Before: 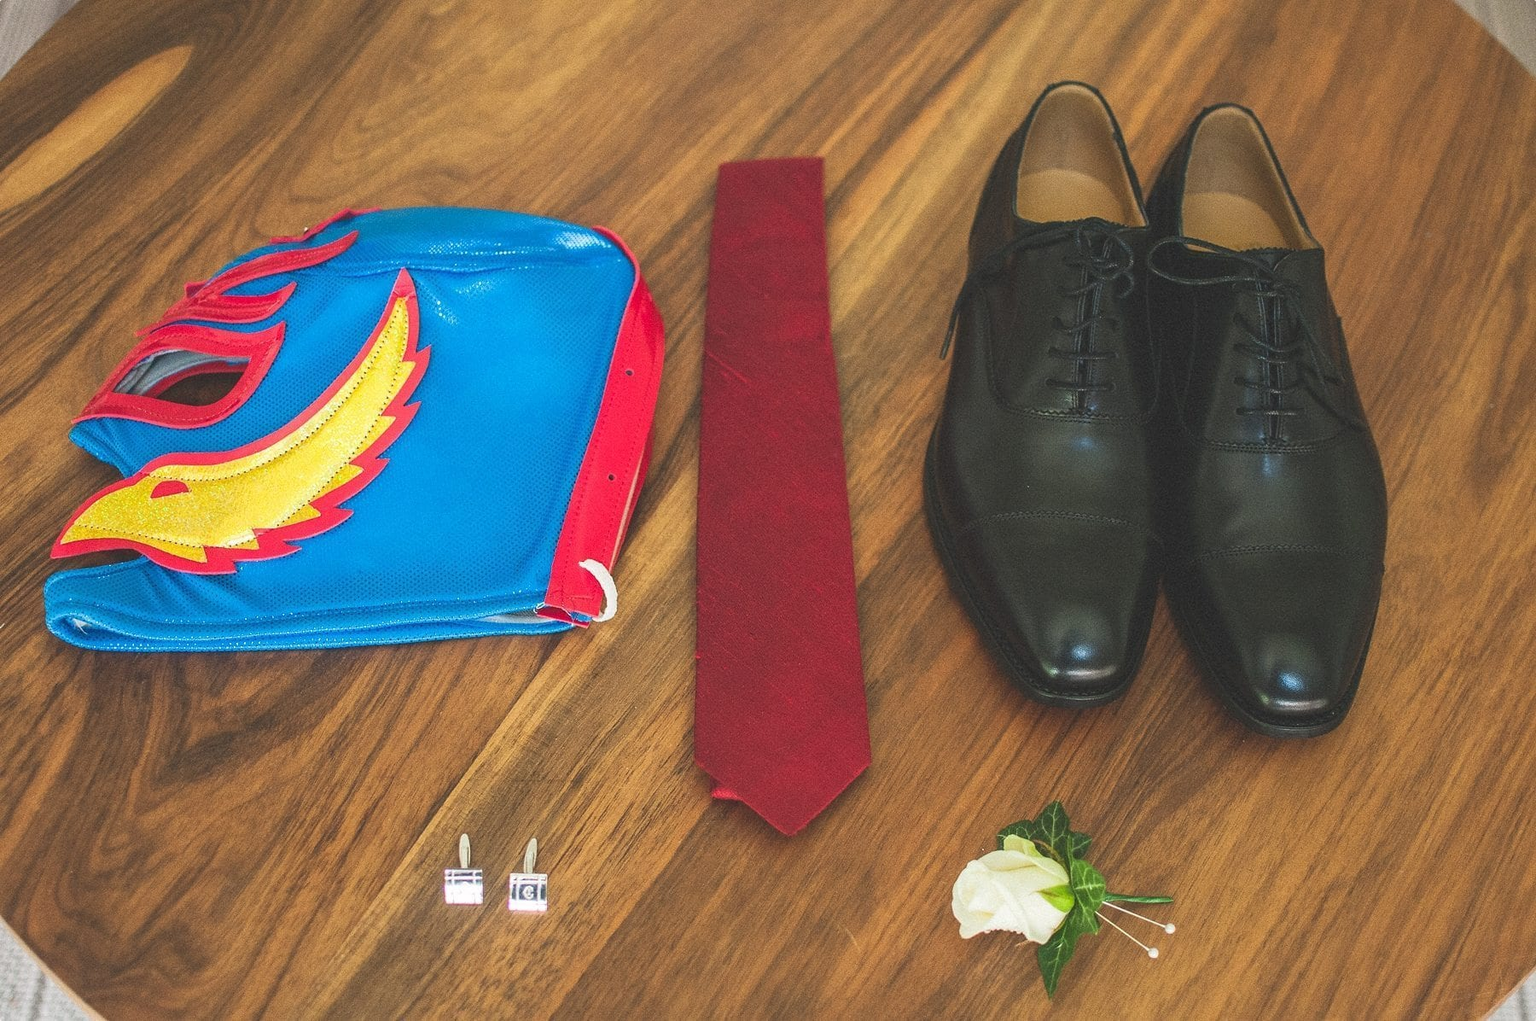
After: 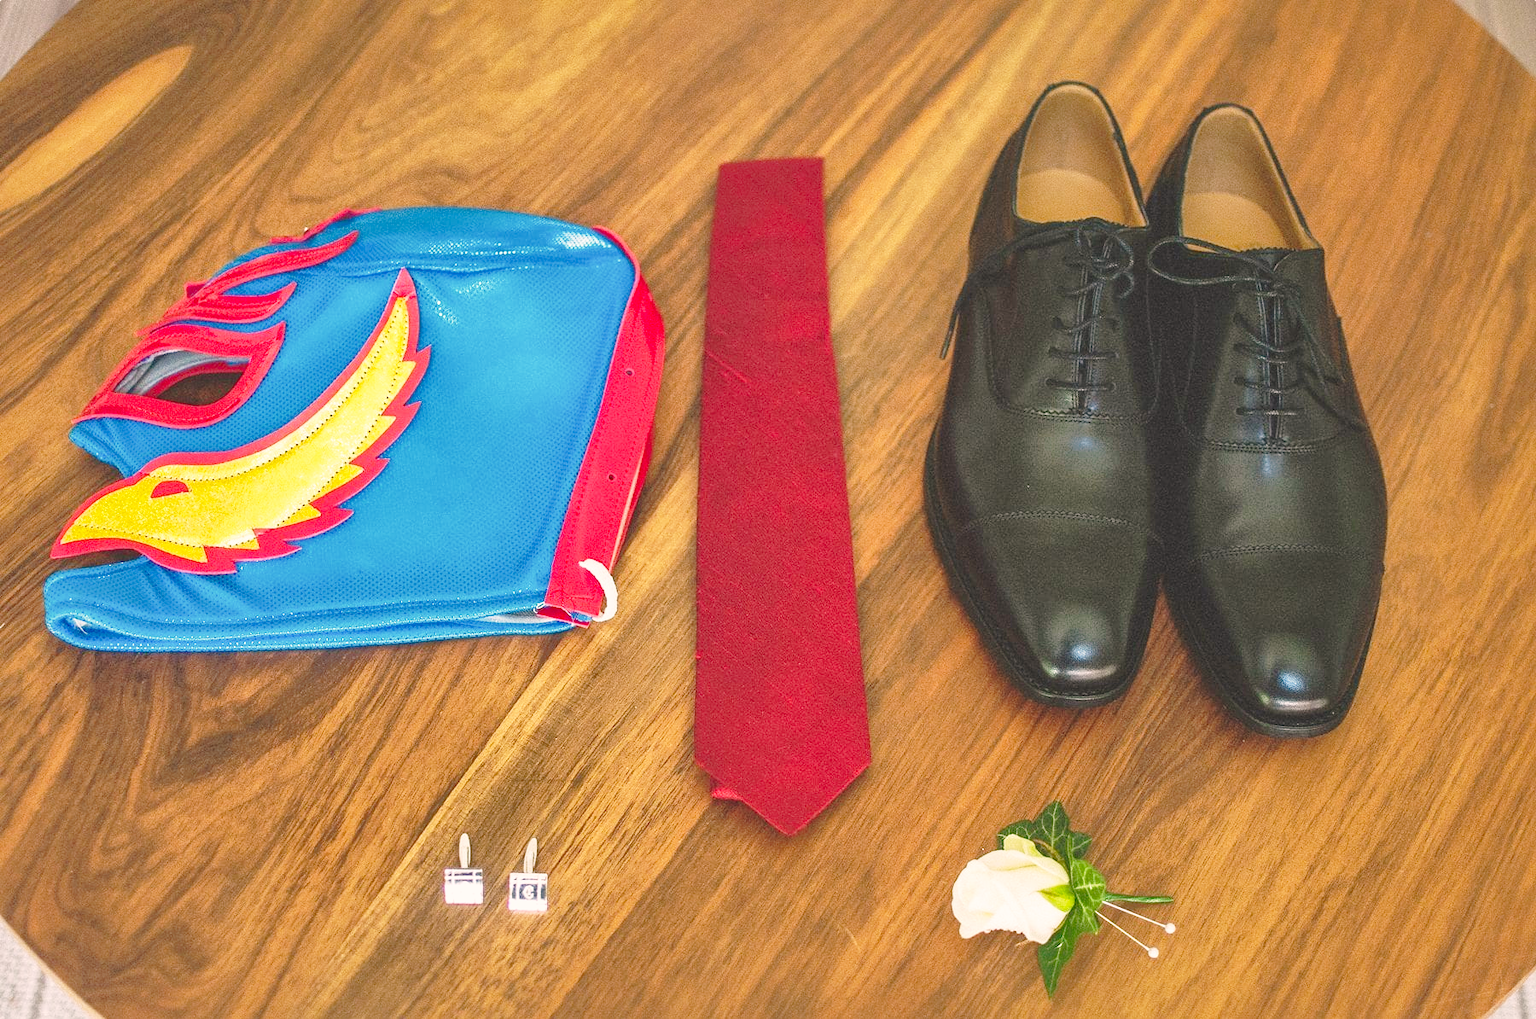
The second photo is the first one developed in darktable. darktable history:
exposure: exposure 0.129 EV, compensate highlight preservation false
base curve: curves: ch0 [(0, 0) (0.028, 0.03) (0.121, 0.232) (0.46, 0.748) (0.859, 0.968) (1, 1)], preserve colors none
color correction: highlights a* 5.99, highlights b* 4.74
tone equalizer: -8 EV 0.045 EV
crop: bottom 0.064%
vignetting: fall-off start 116.5%, fall-off radius 59.37%, brightness -0.437, saturation -0.203, dithering 8-bit output
sharpen: radius 5.278, amount 0.312, threshold 26.356
shadows and highlights: highlights -59.66
